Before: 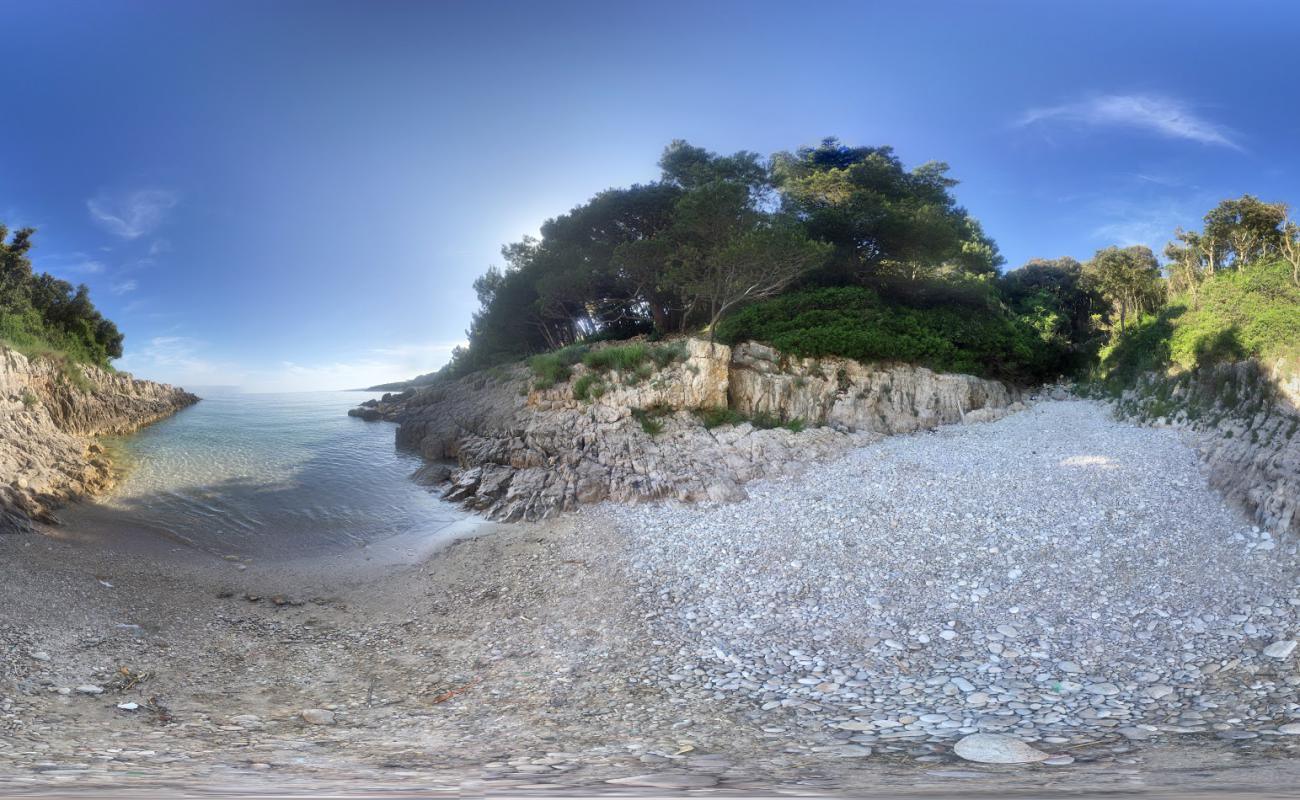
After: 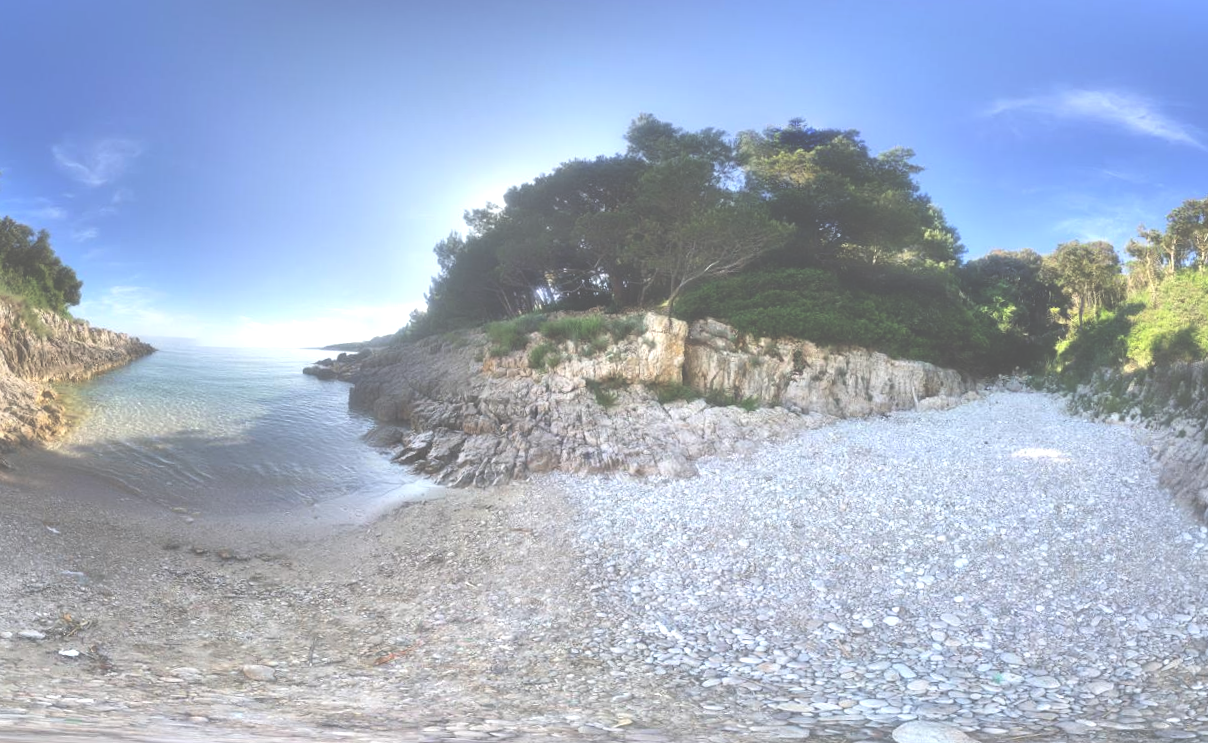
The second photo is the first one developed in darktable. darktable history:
exposure: black level correction -0.07, exposure 0.501 EV, compensate exposure bias true, compensate highlight preservation false
color correction: highlights a* 0.051, highlights b* -0.442
crop and rotate: angle -2.71°
